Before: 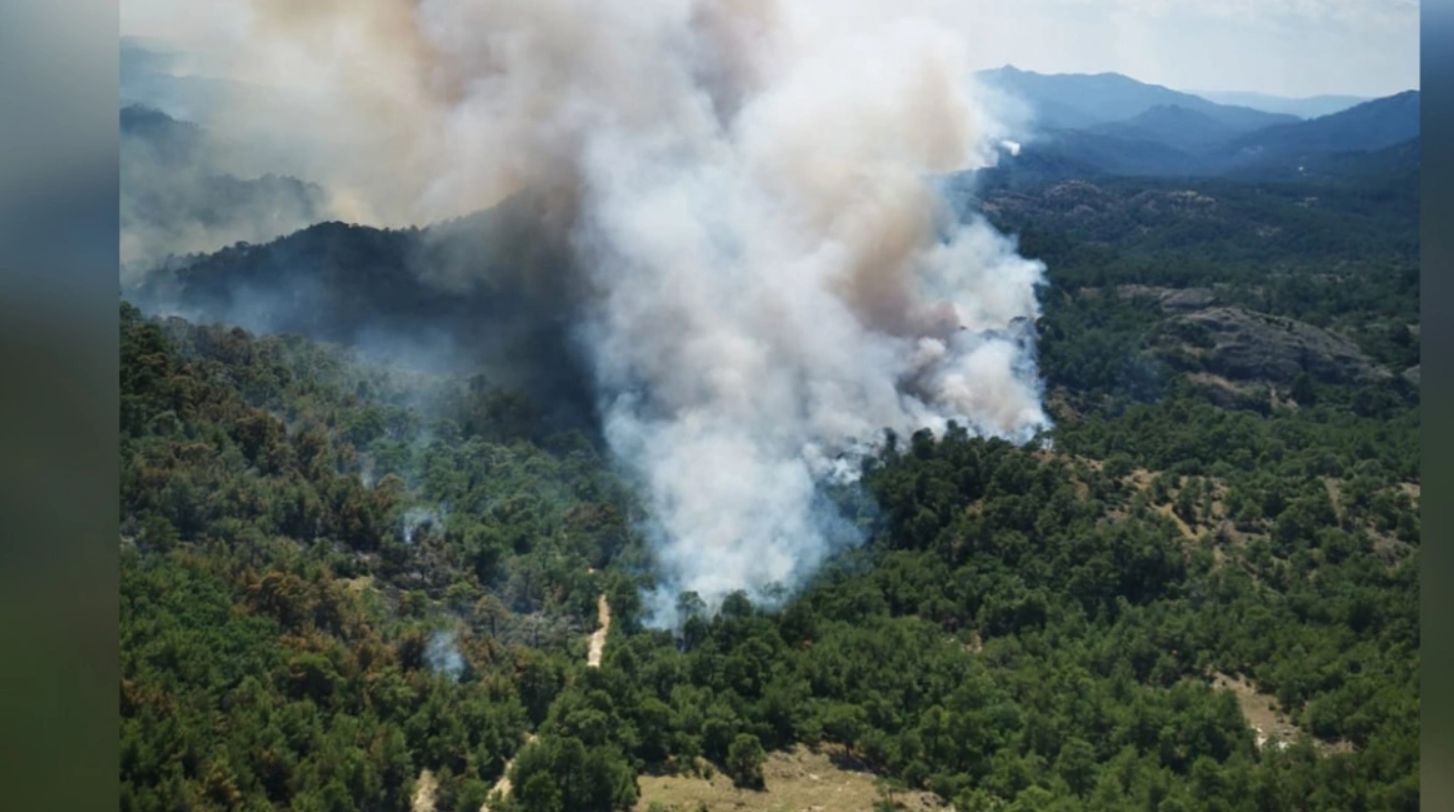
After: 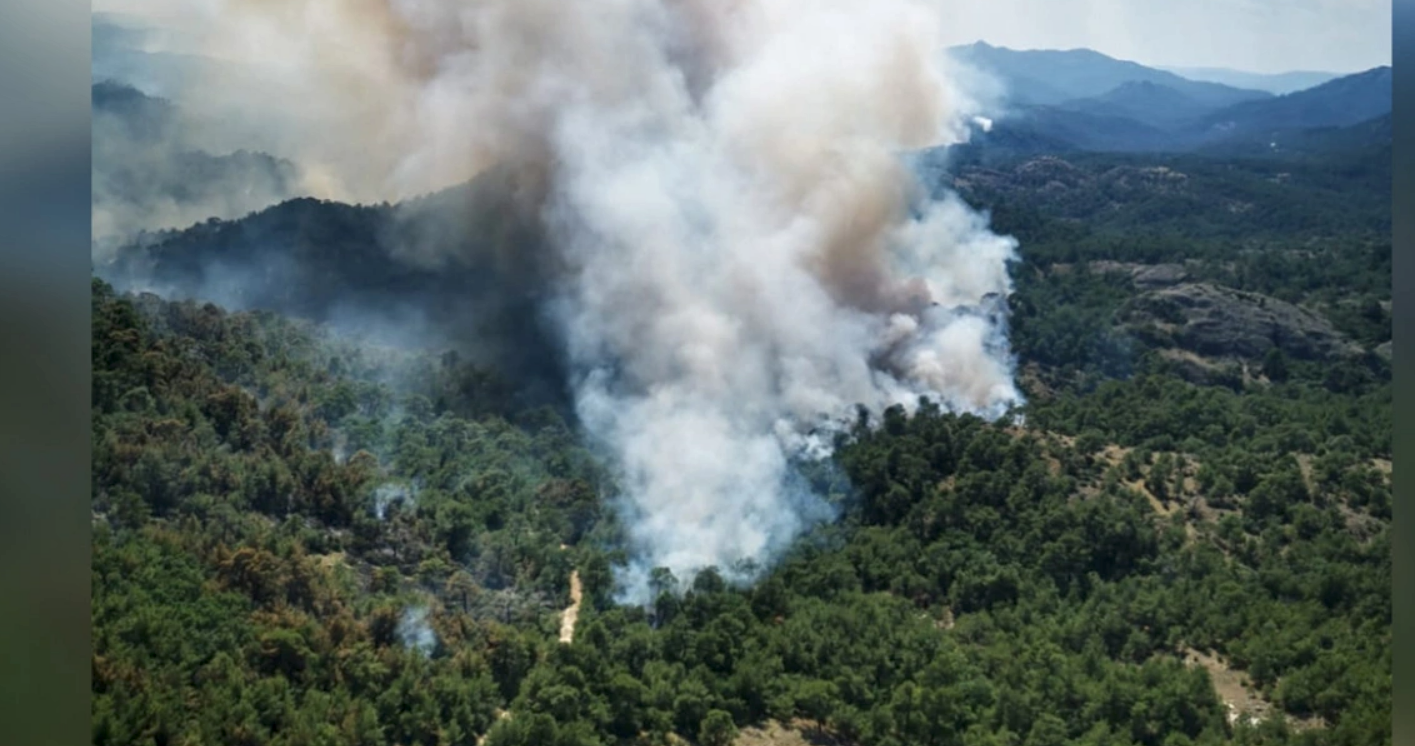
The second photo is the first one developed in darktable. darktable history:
crop: left 1.929%, top 3.07%, right 0.748%, bottom 4.955%
local contrast: on, module defaults
